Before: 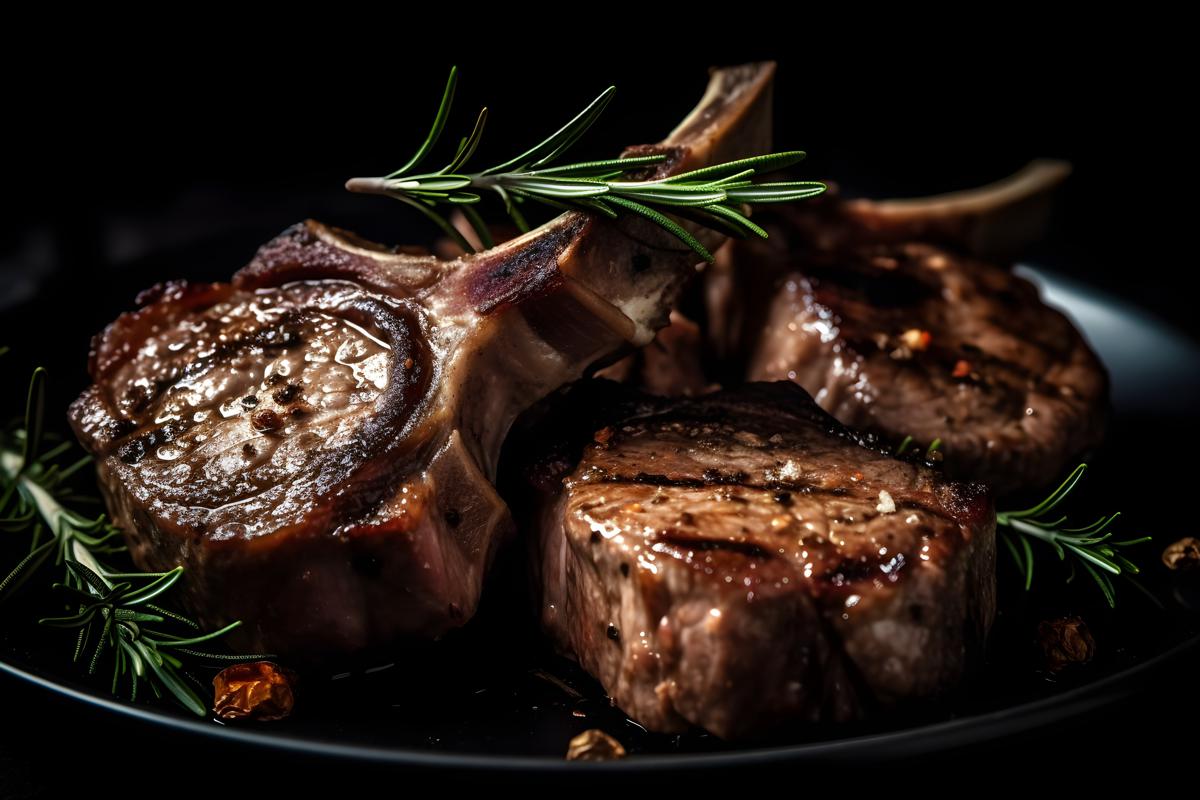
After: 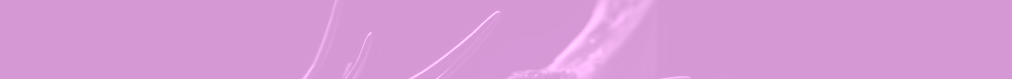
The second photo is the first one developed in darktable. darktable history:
exposure: black level correction -0.015, exposure -0.5 EV, compensate highlight preservation false
crop and rotate: left 9.644%, top 9.491%, right 6.021%, bottom 80.509%
colorize: hue 331.2°, saturation 69%, source mix 30.28%, lightness 69.02%, version 1
